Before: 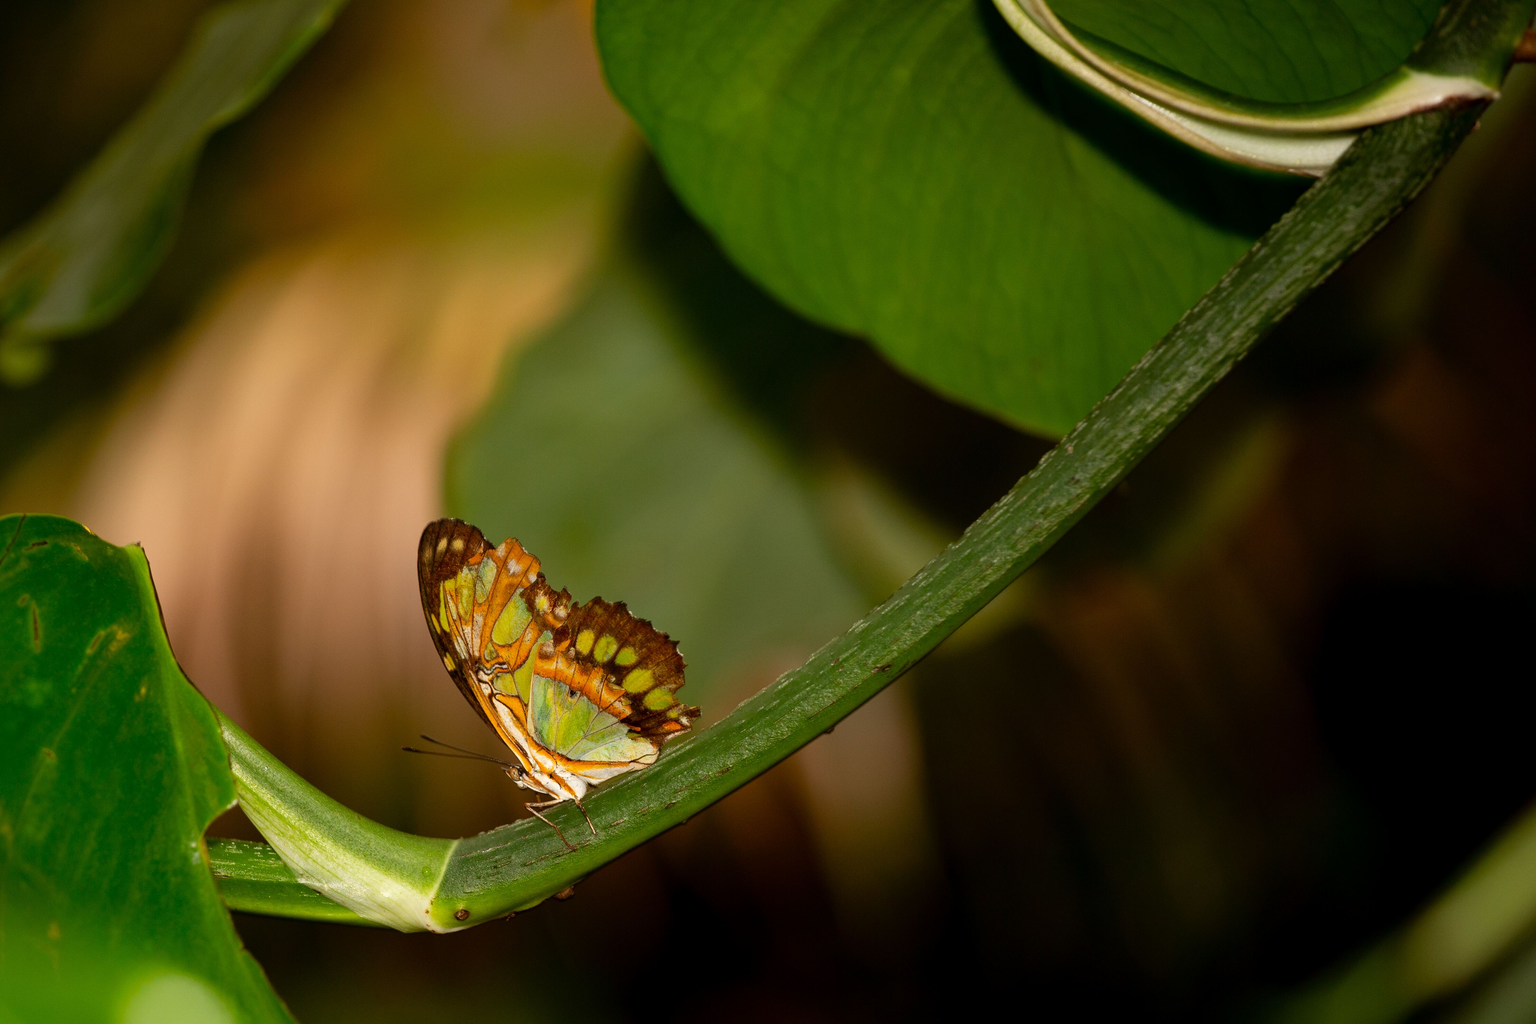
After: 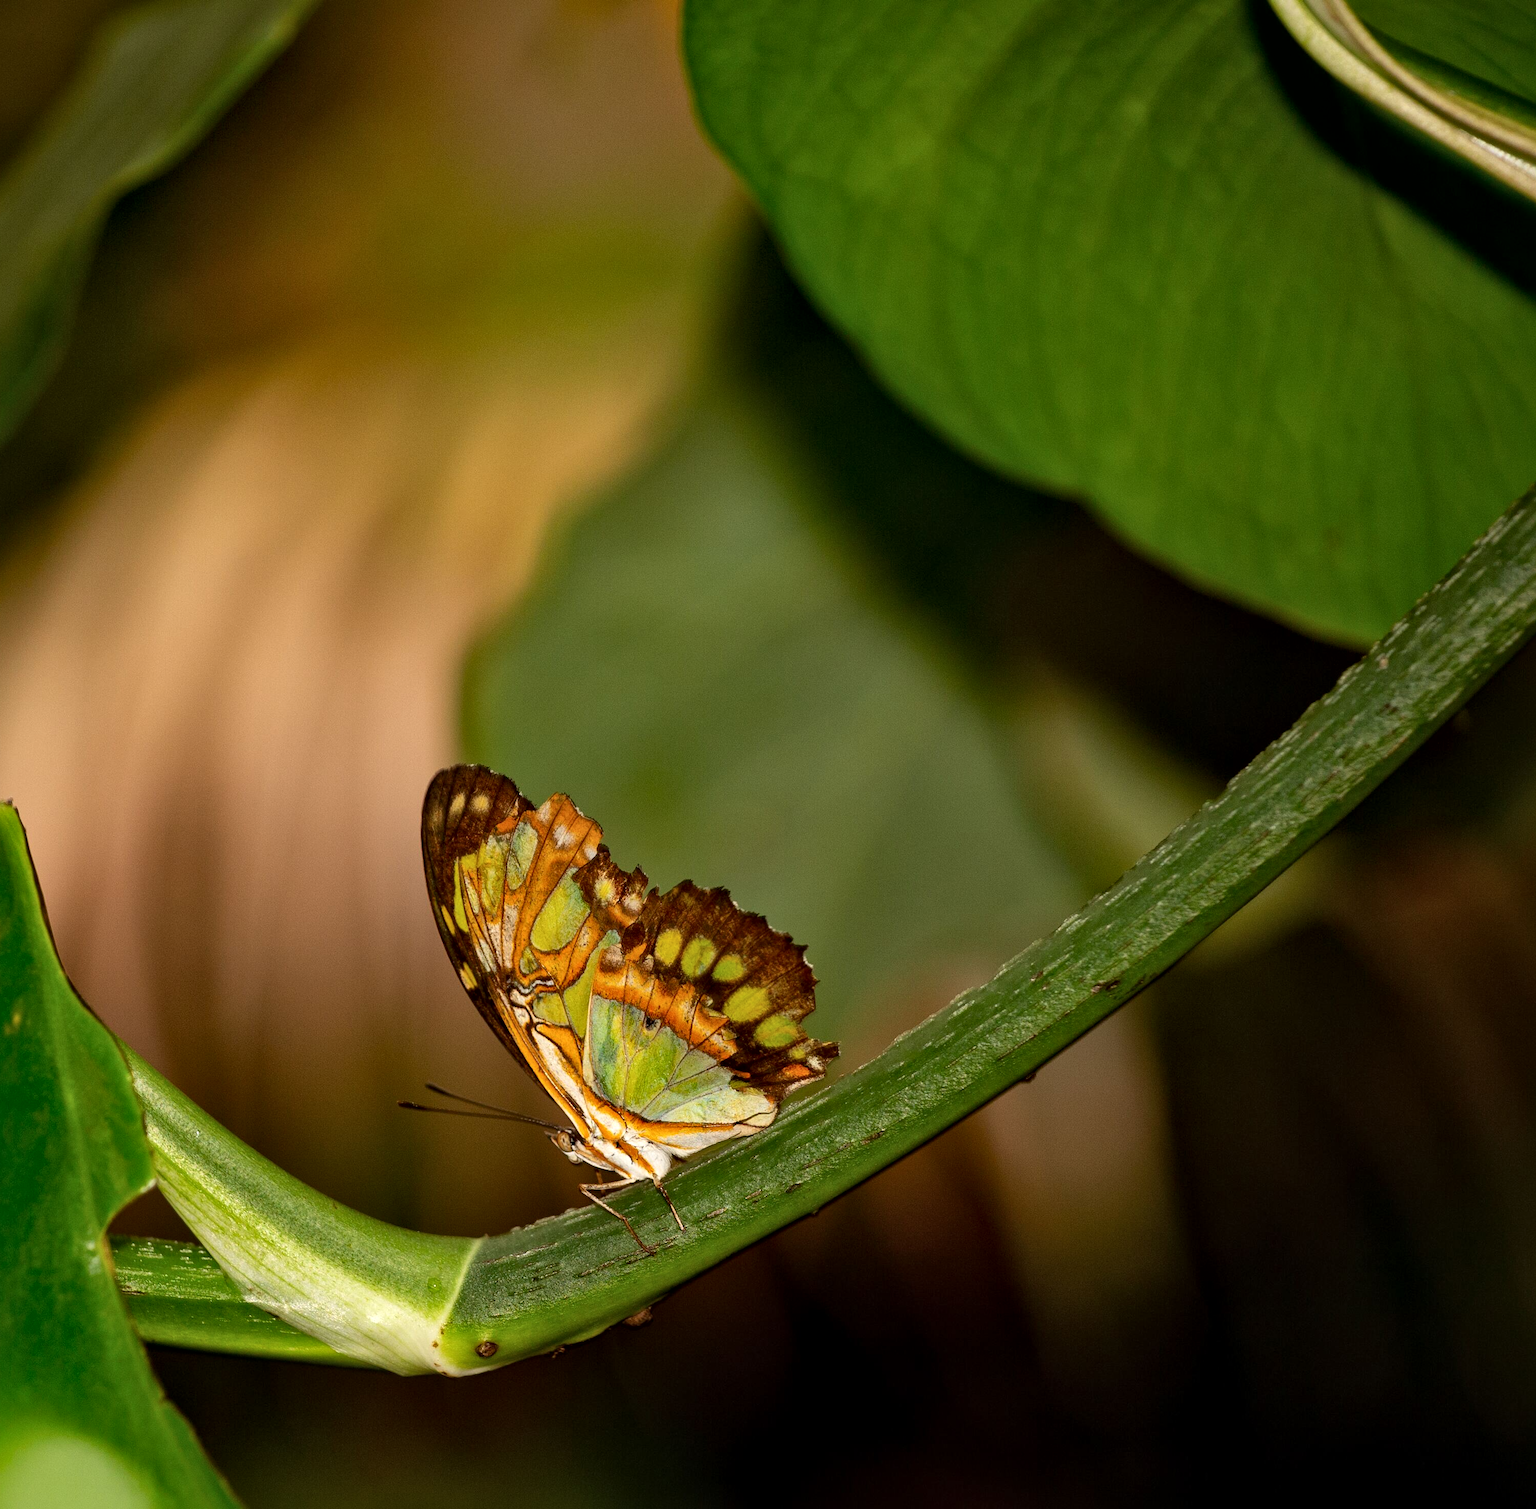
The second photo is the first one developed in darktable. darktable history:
local contrast: mode bilateral grid, contrast 20, coarseness 50, detail 147%, midtone range 0.2
crop and rotate: left 8.603%, right 23.576%
